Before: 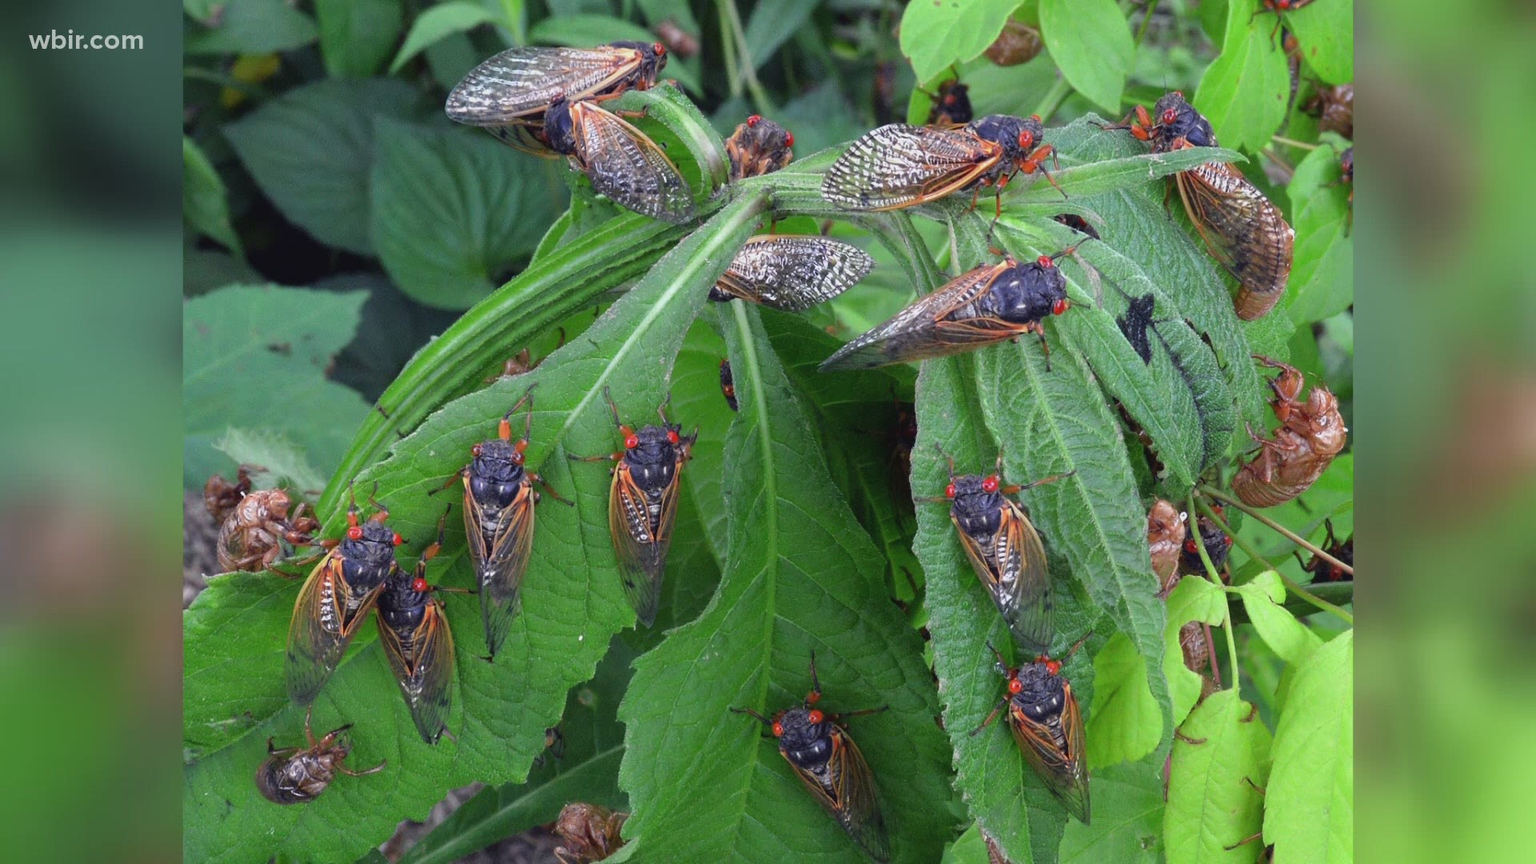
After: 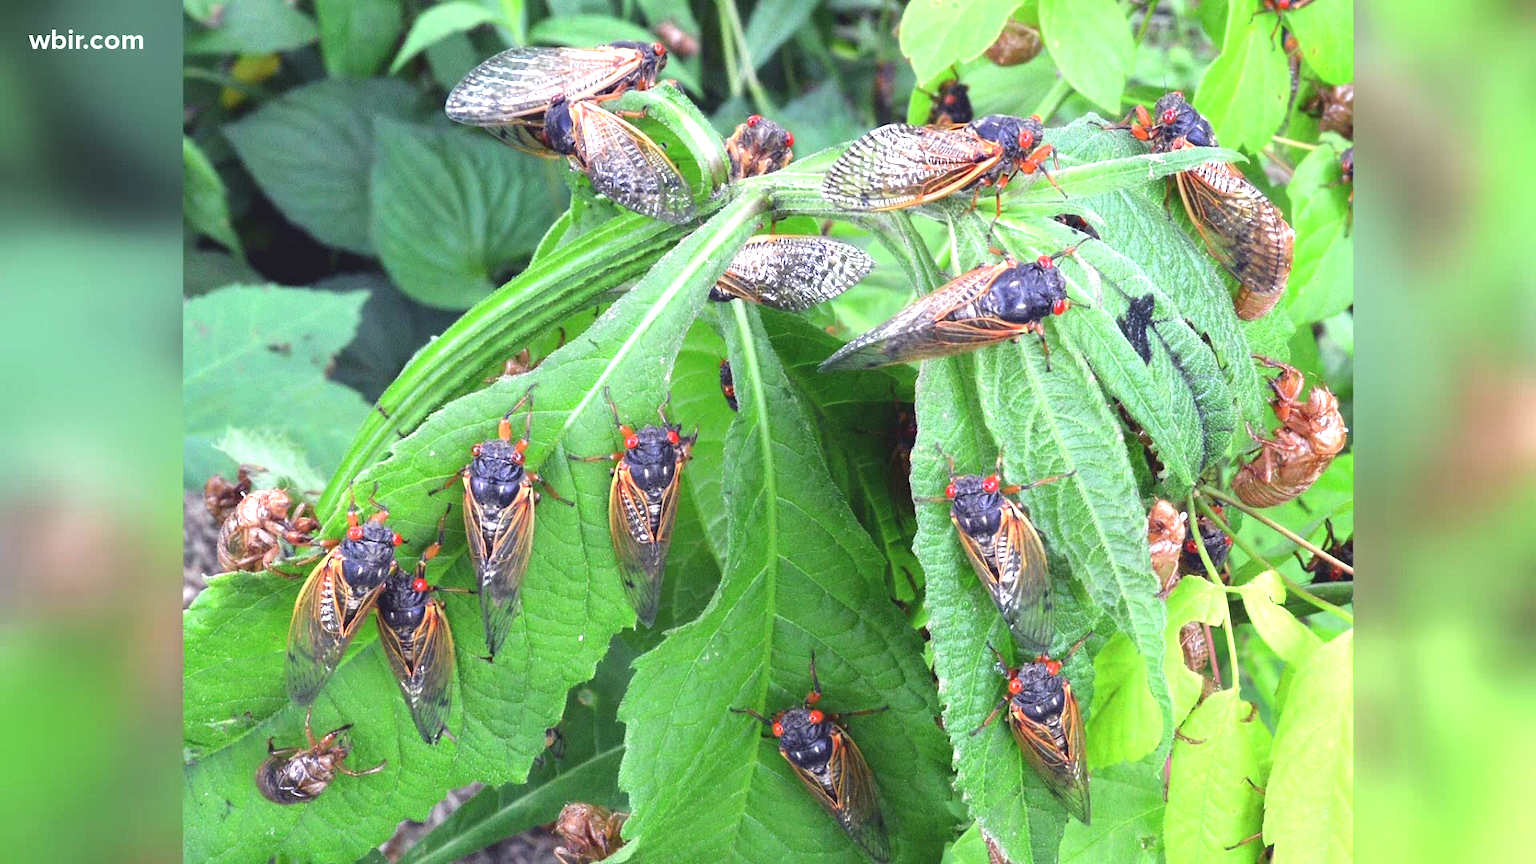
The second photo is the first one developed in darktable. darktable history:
exposure: black level correction 0, exposure 1.296 EV, compensate highlight preservation false
contrast brightness saturation: contrast 0.077, saturation 0.017
